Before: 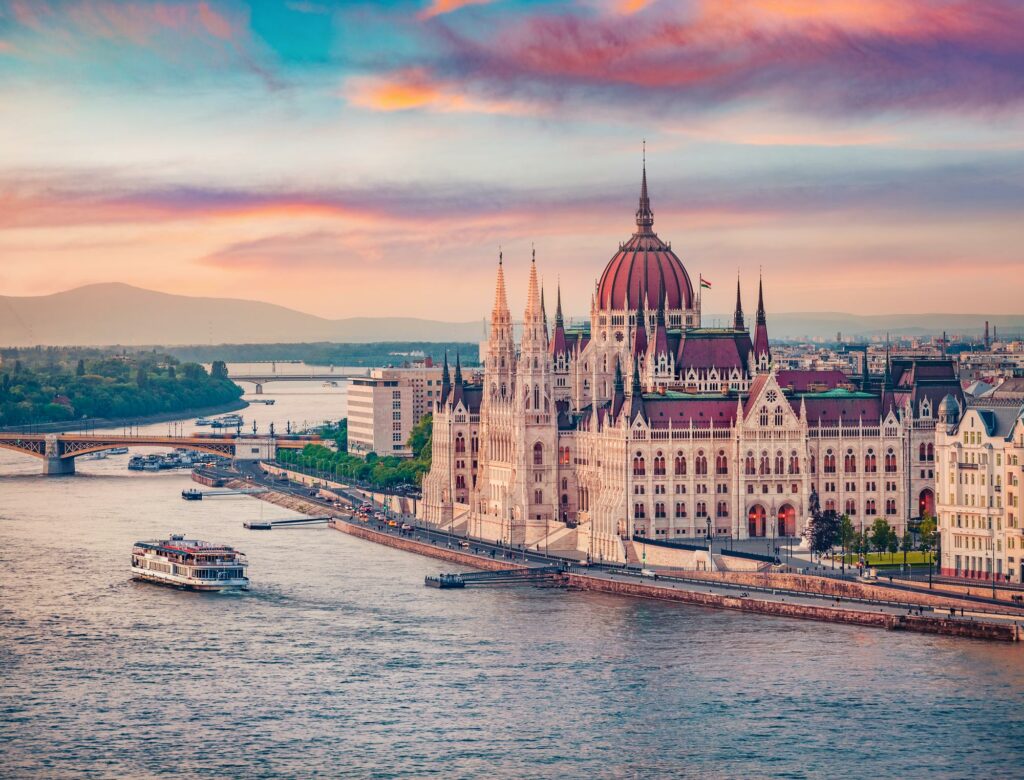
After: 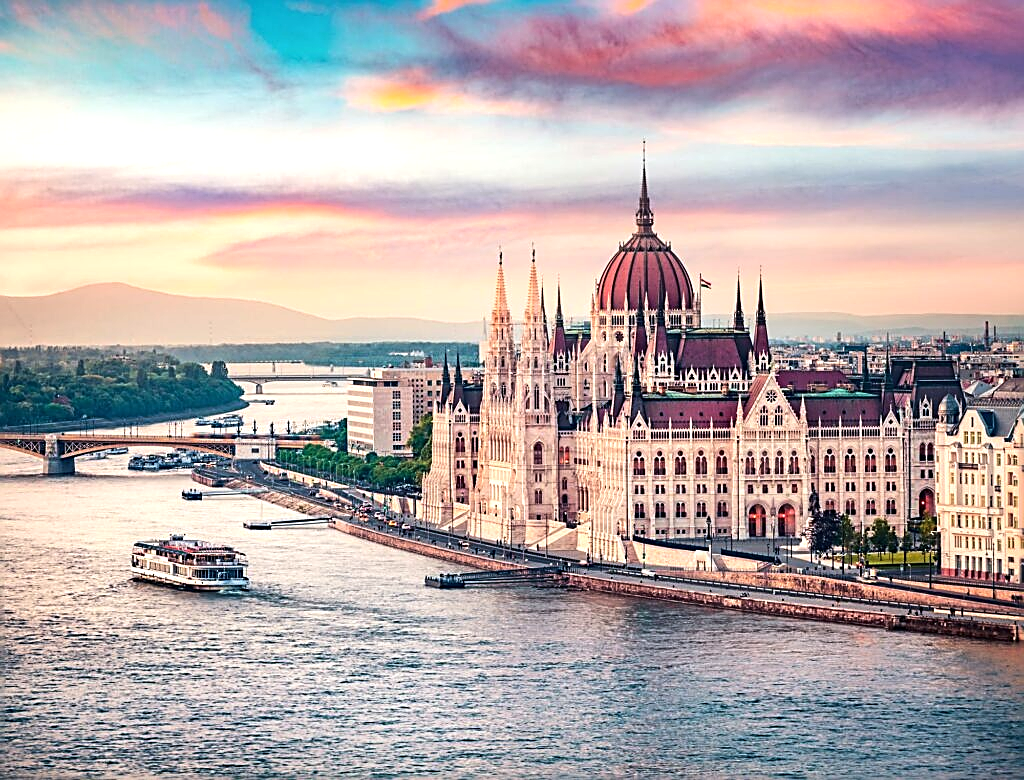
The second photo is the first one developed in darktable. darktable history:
tone equalizer: -8 EV -0.786 EV, -7 EV -0.685 EV, -6 EV -0.63 EV, -5 EV -0.392 EV, -3 EV 0.405 EV, -2 EV 0.6 EV, -1 EV 0.697 EV, +0 EV 0.736 EV, edges refinement/feathering 500, mask exposure compensation -1.57 EV, preserve details no
sharpen: amount 0.741
